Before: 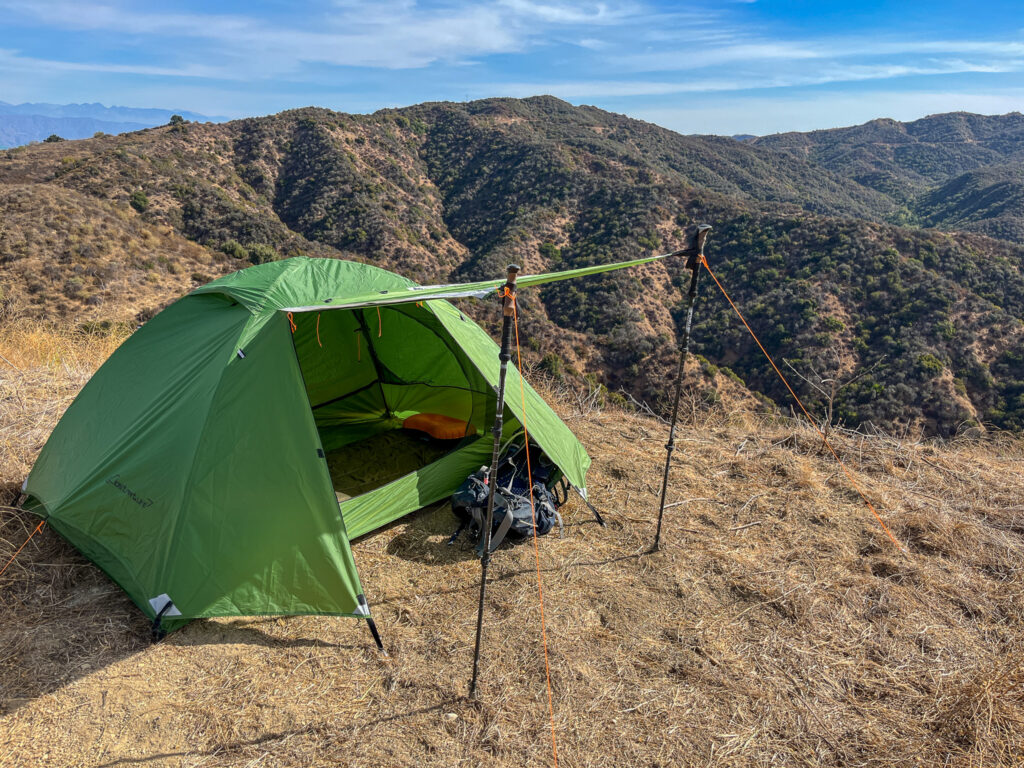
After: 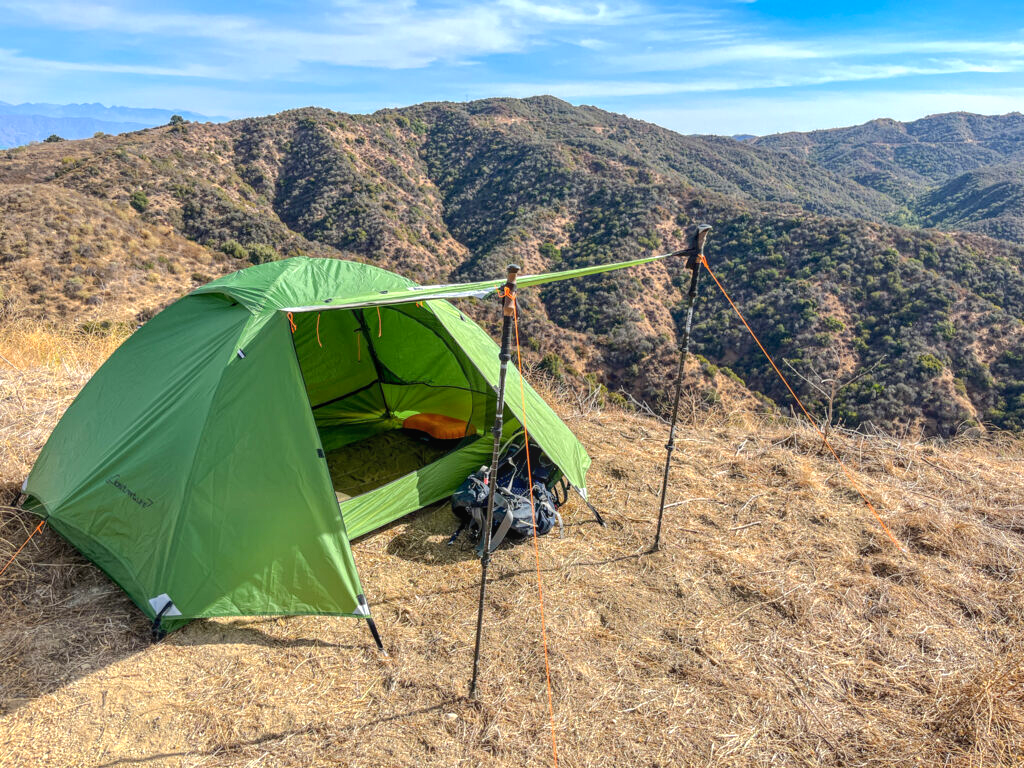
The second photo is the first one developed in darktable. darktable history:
exposure: black level correction 0.001, exposure 0.5 EV, compensate highlight preservation false
color balance rgb: perceptual saturation grading › global saturation -1.373%, perceptual brilliance grading › mid-tones 9.992%, perceptual brilliance grading › shadows 14.432%
tone equalizer: on, module defaults
local contrast: detail 110%
